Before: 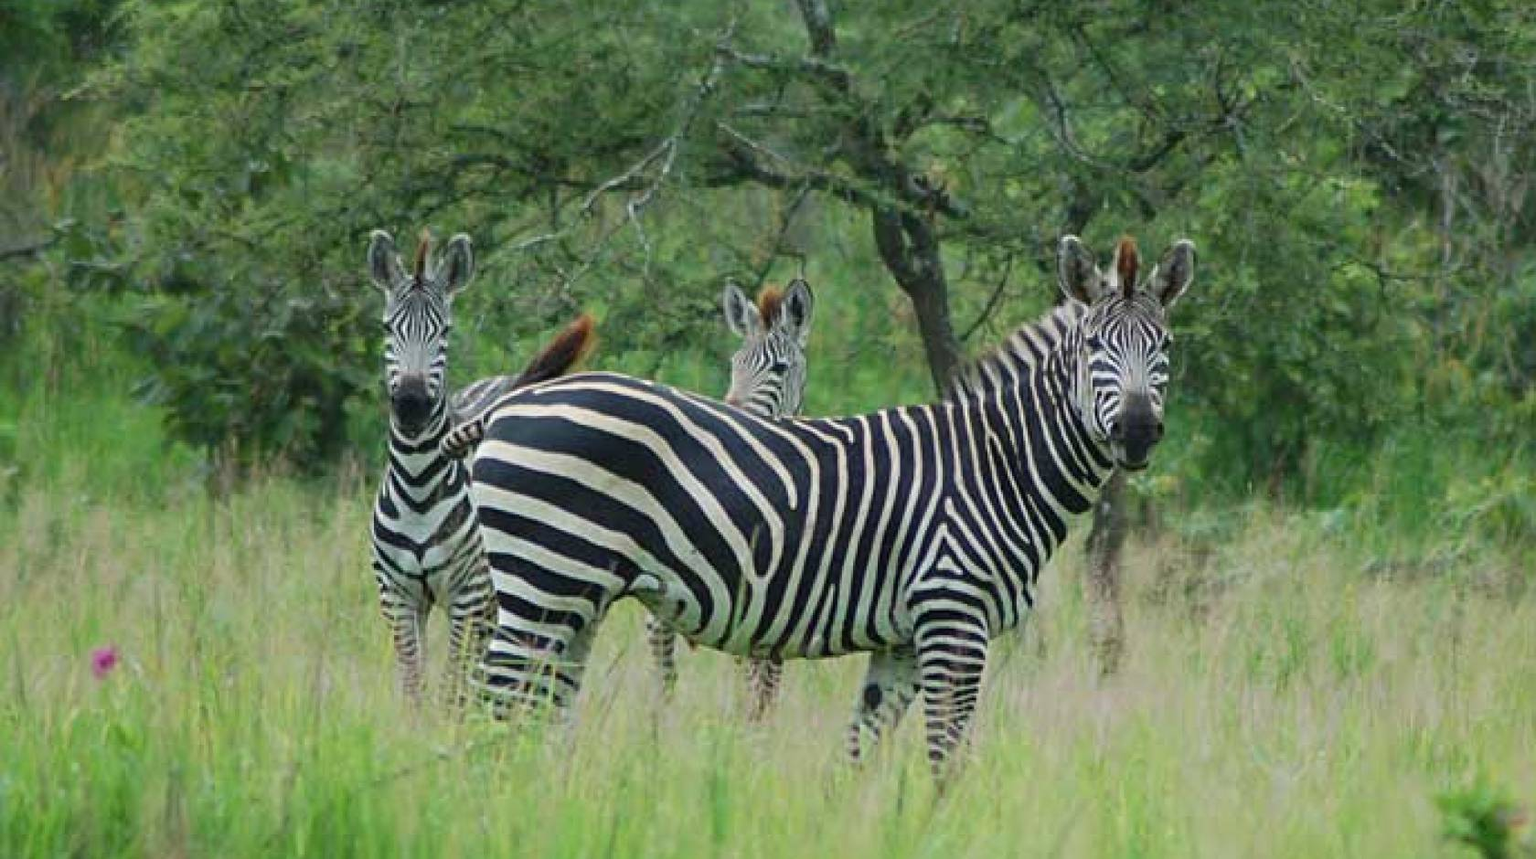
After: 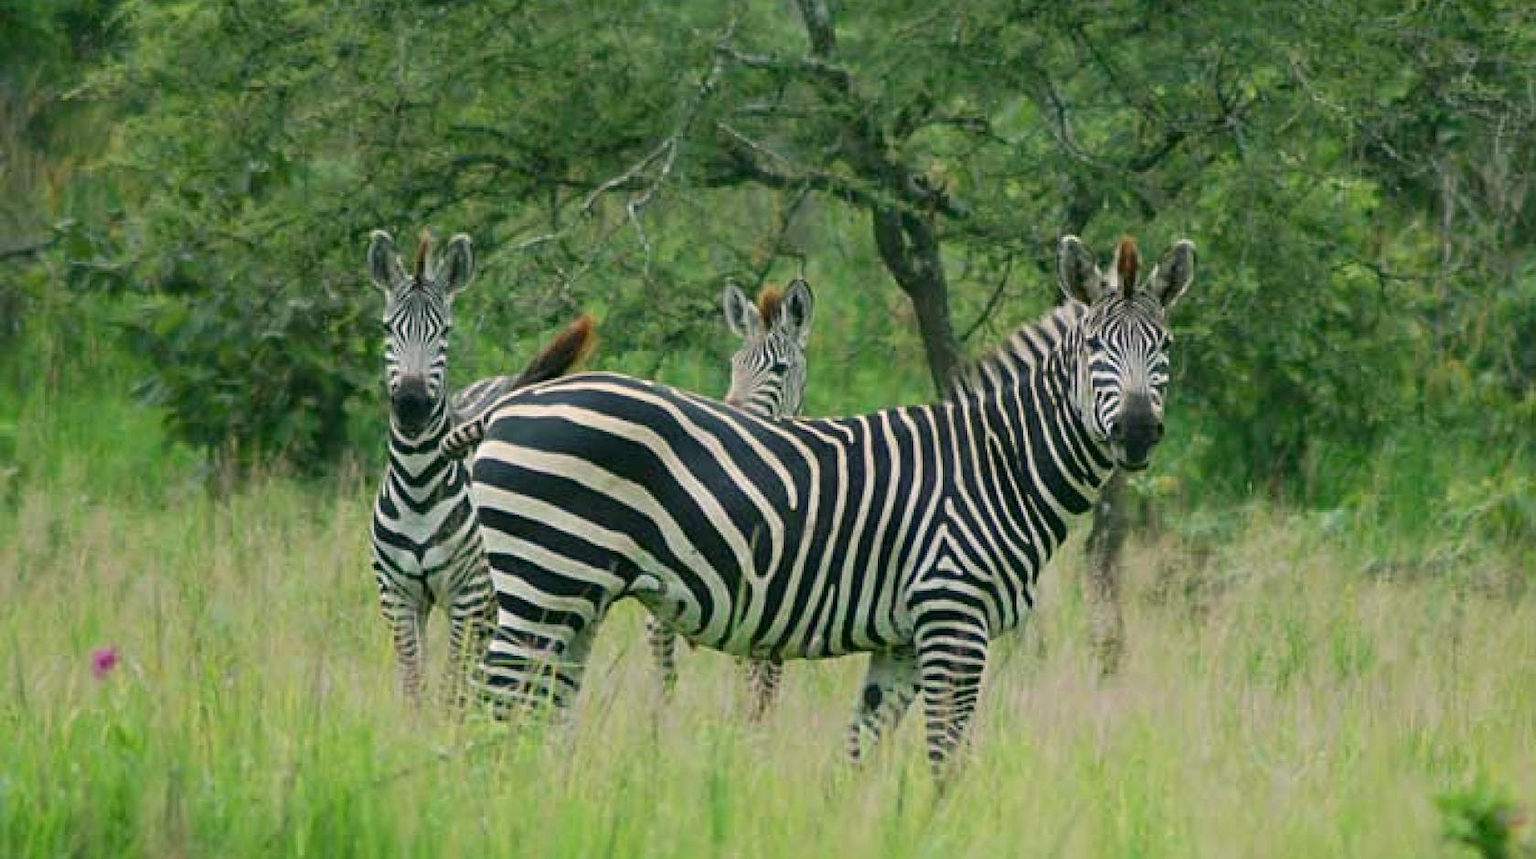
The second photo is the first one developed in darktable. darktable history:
color correction: highlights a* 4.56, highlights b* 4.98, shadows a* -7.25, shadows b* 4.71
